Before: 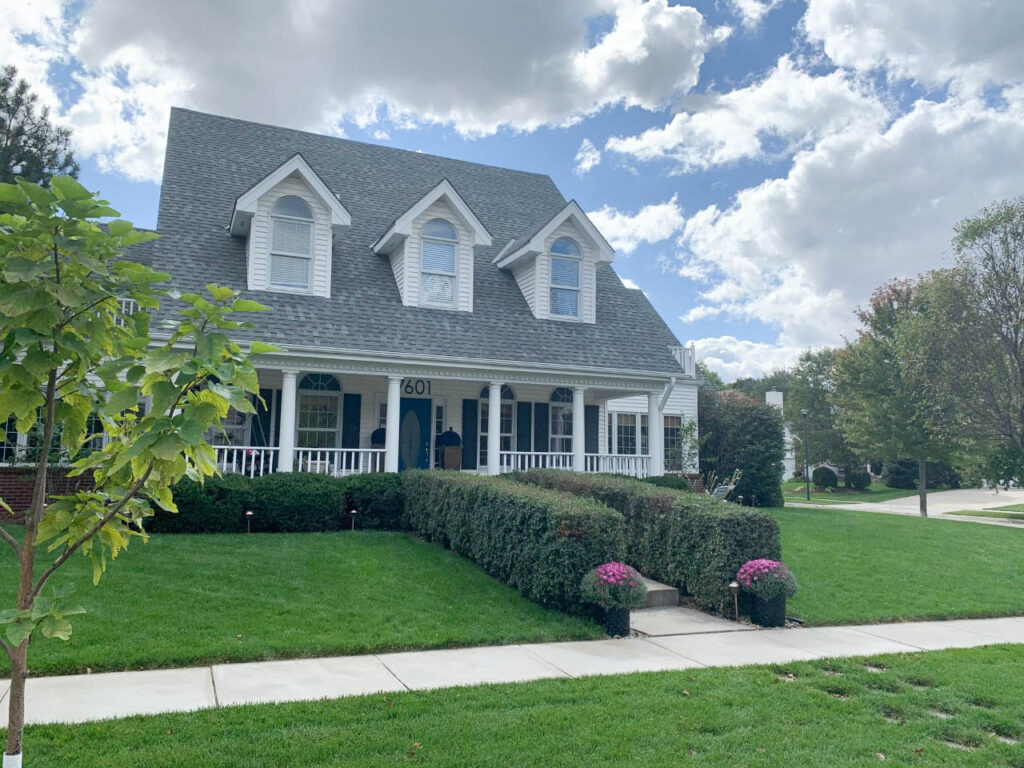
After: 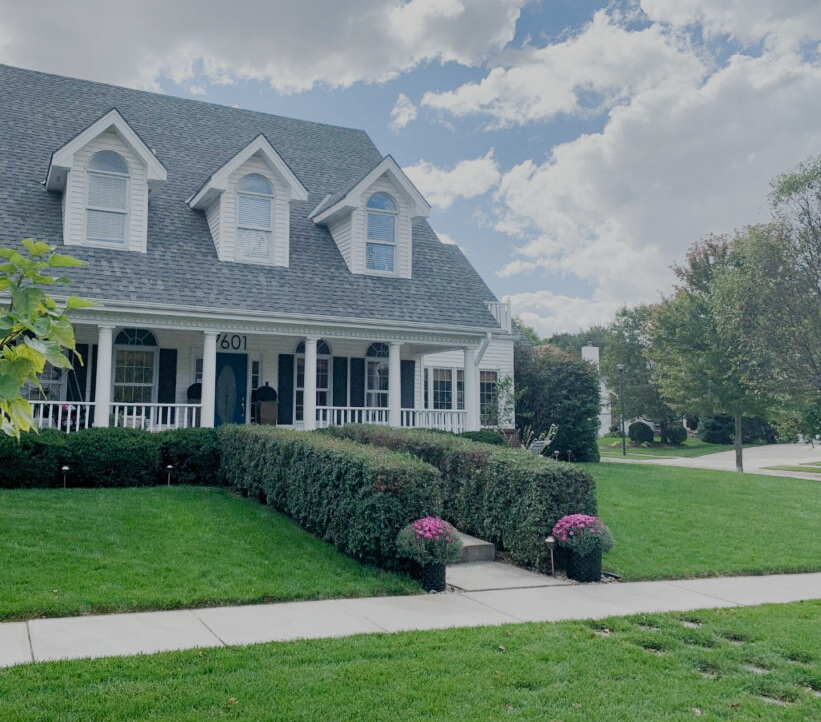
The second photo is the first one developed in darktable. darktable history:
filmic rgb: black relative exposure -7.19 EV, white relative exposure 5.37 EV, hardness 3.03, preserve chrominance no, color science v5 (2021), contrast in shadows safe, contrast in highlights safe
crop and rotate: left 18.02%, top 5.915%, right 1.791%
